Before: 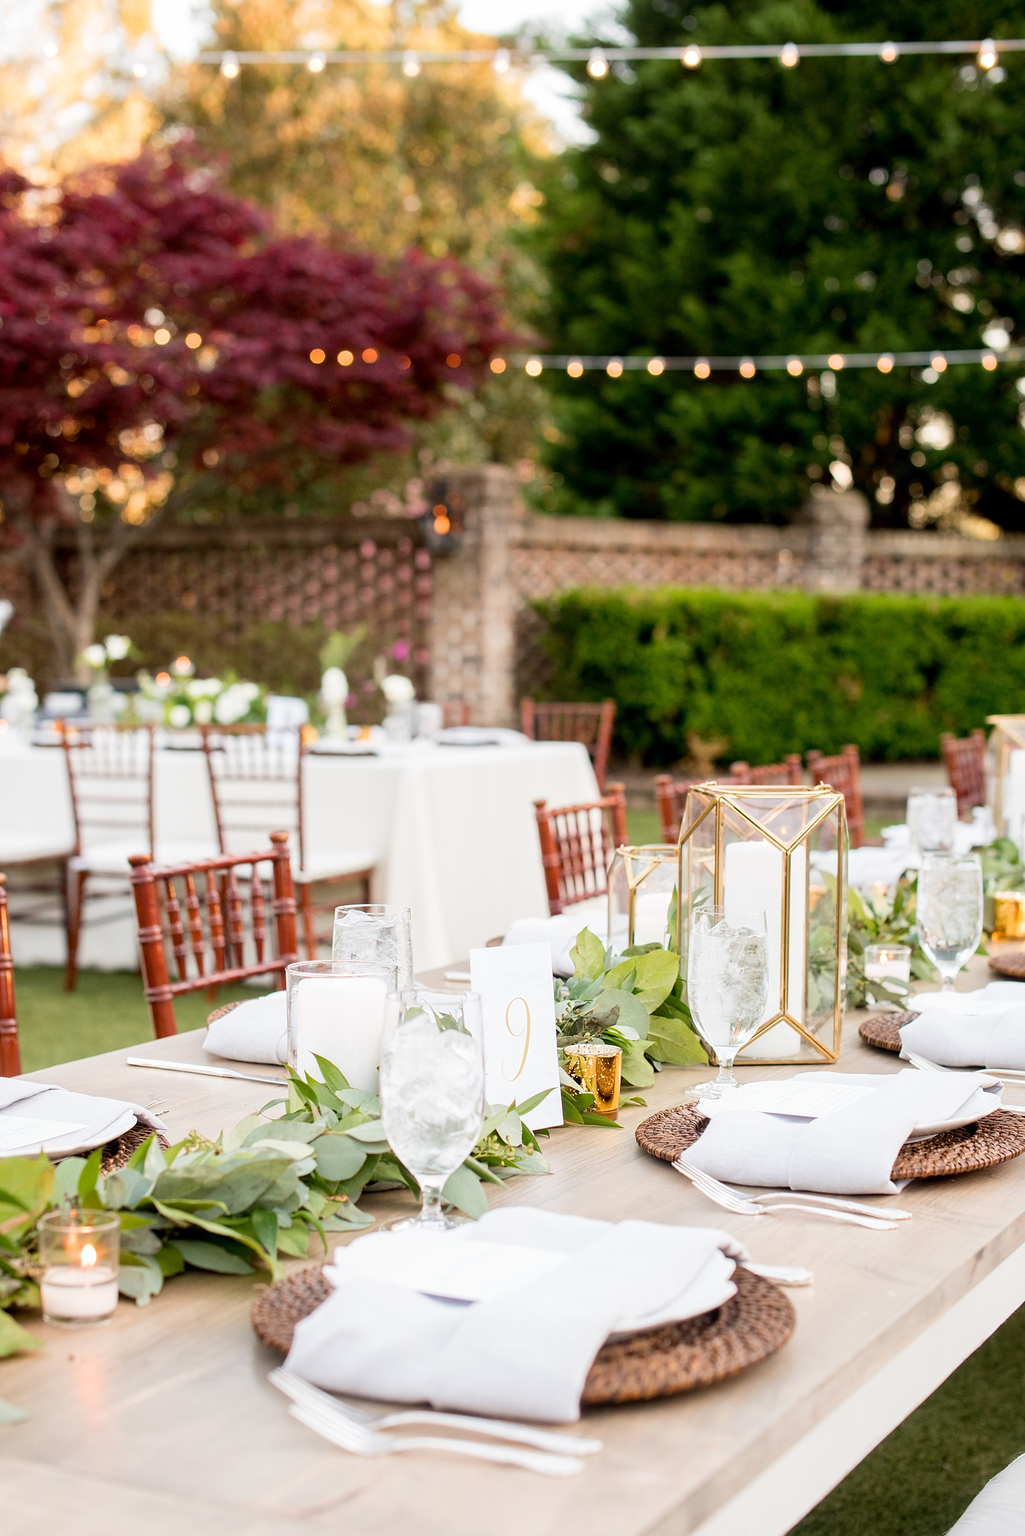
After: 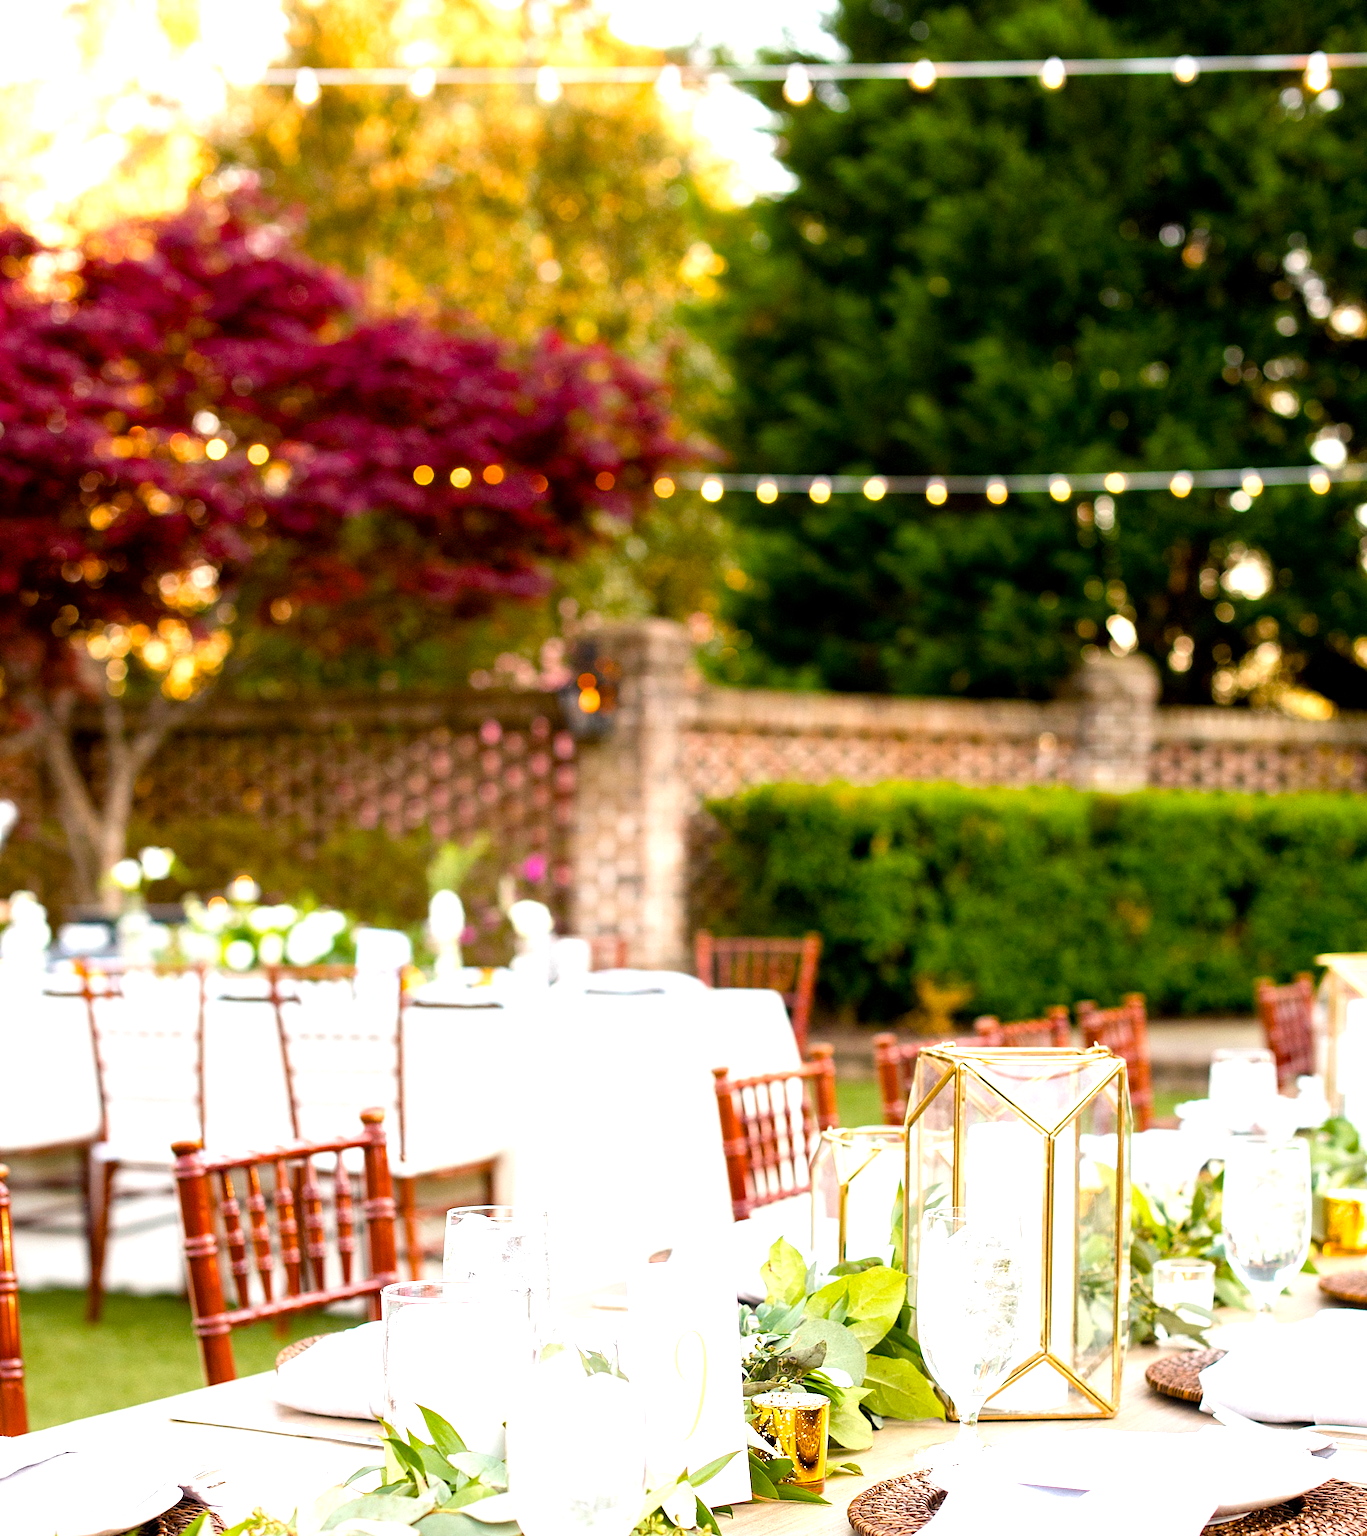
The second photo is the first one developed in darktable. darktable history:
crop: bottom 24.991%
color balance rgb: highlights gain › chroma 0.161%, highlights gain › hue 330.5°, perceptual saturation grading › global saturation 20%, perceptual saturation grading › highlights 2.928%, perceptual saturation grading › shadows 49.487%, perceptual brilliance grading › global brilliance 17.79%, contrast 5.08%
